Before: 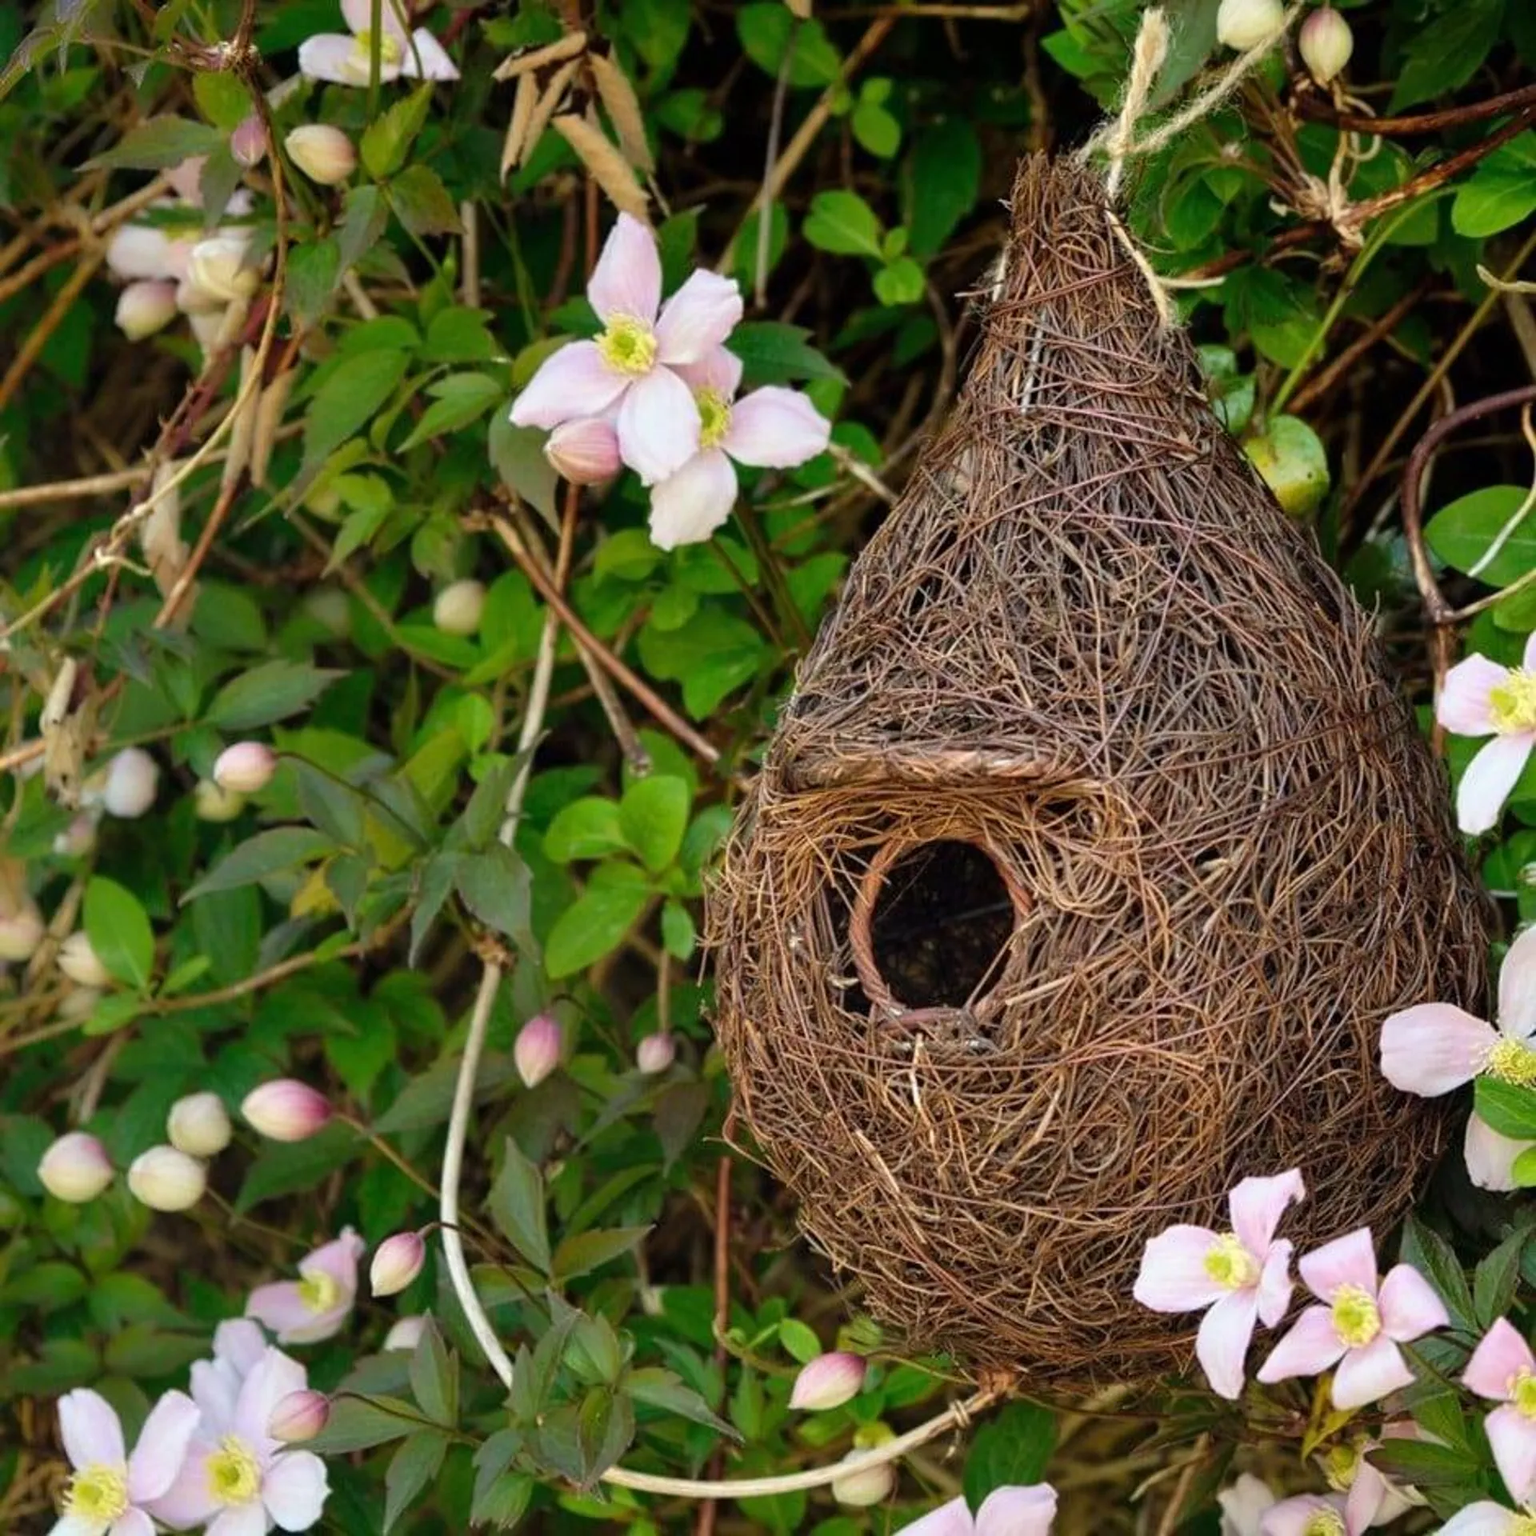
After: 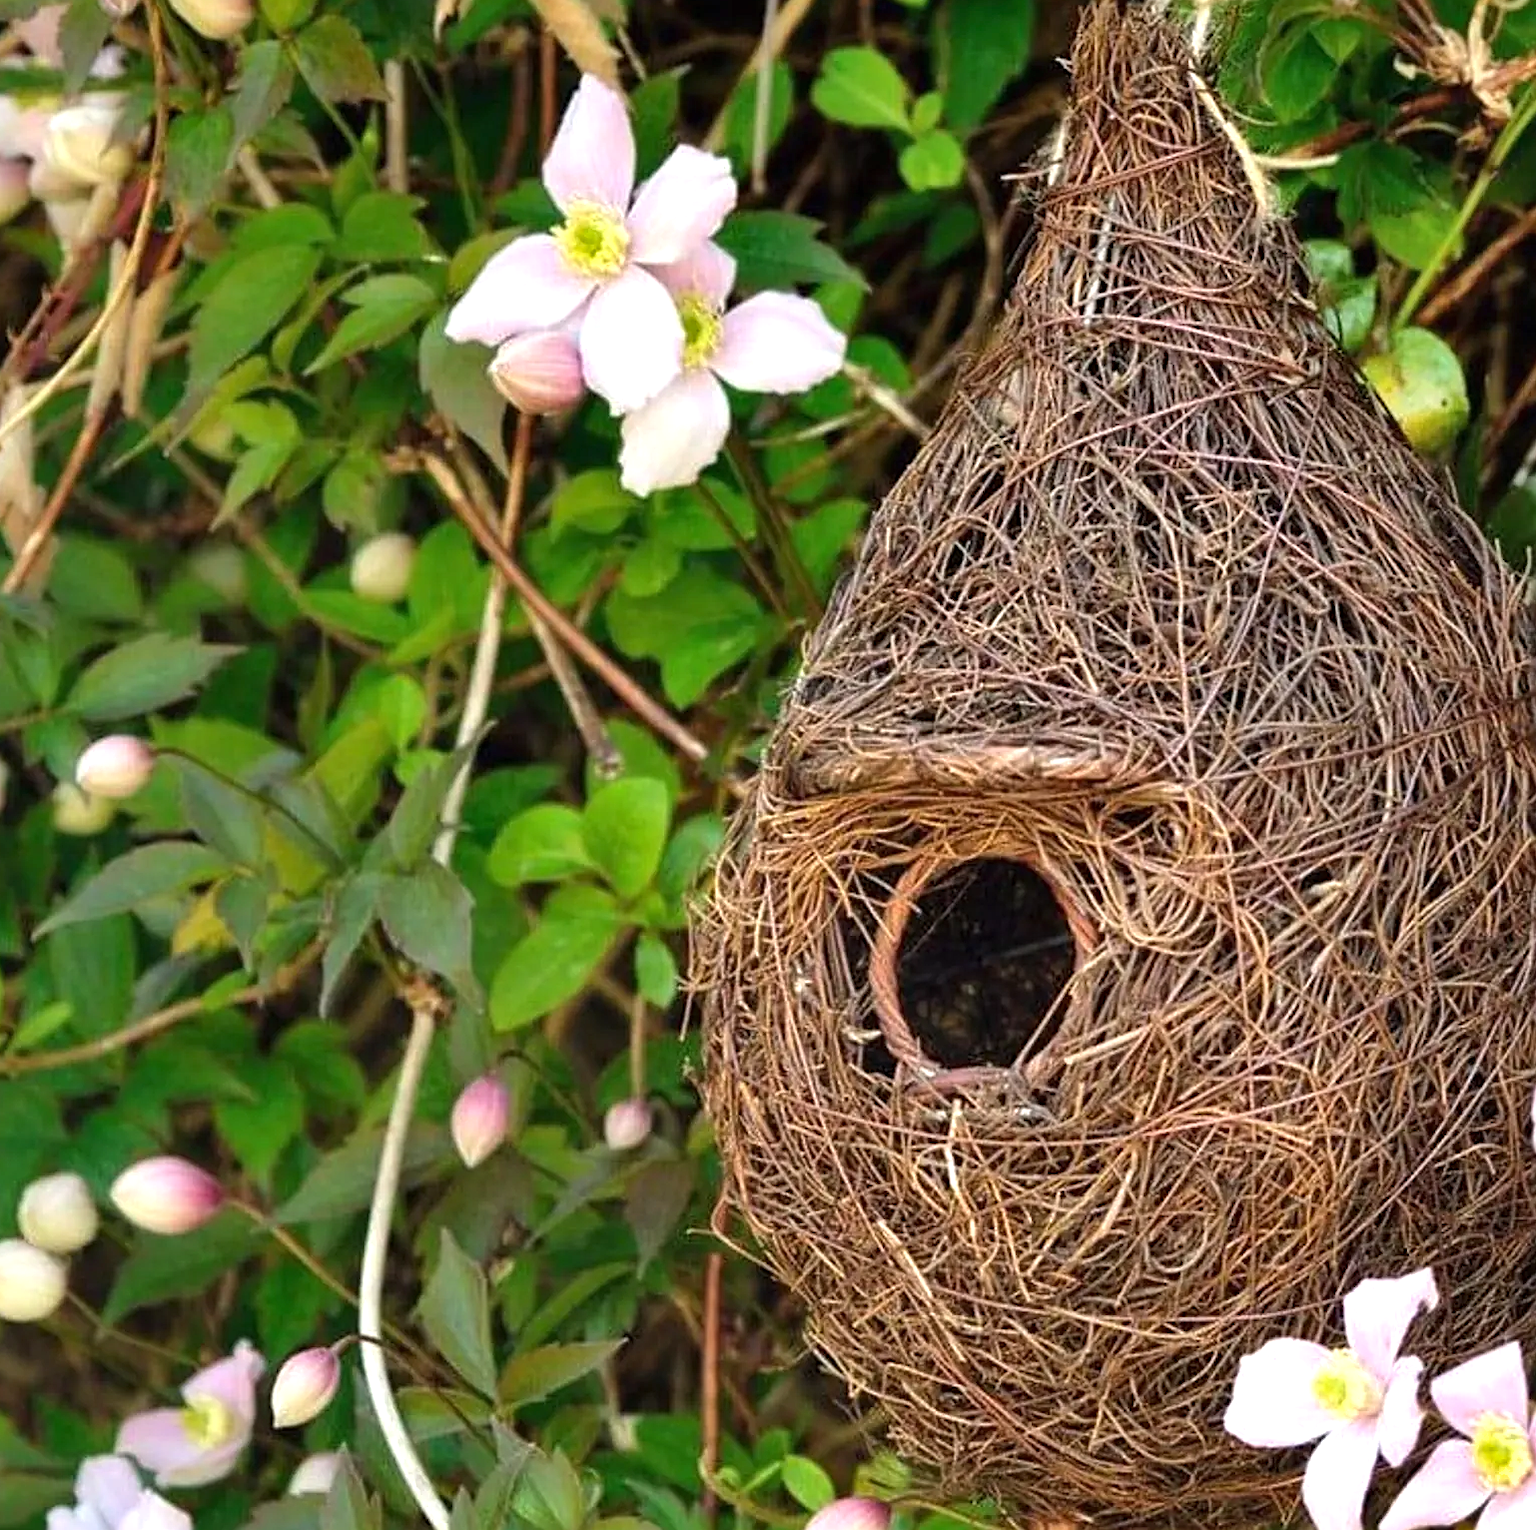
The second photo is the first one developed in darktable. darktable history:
exposure: black level correction 0, exposure 0.499 EV, compensate highlight preservation false
crop and rotate: left 9.987%, top 9.999%, right 9.882%, bottom 10.174%
sharpen: on, module defaults
color zones: curves: ch0 [(0, 0.5) (0.143, 0.5) (0.286, 0.5) (0.429, 0.5) (0.571, 0.5) (0.714, 0.476) (0.857, 0.5) (1, 0.5)]; ch2 [(0, 0.5) (0.143, 0.5) (0.286, 0.5) (0.429, 0.5) (0.571, 0.5) (0.714, 0.487) (0.857, 0.5) (1, 0.5)], mix 24.01%
shadows and highlights: highlights color adjustment 74.1%, soften with gaussian
